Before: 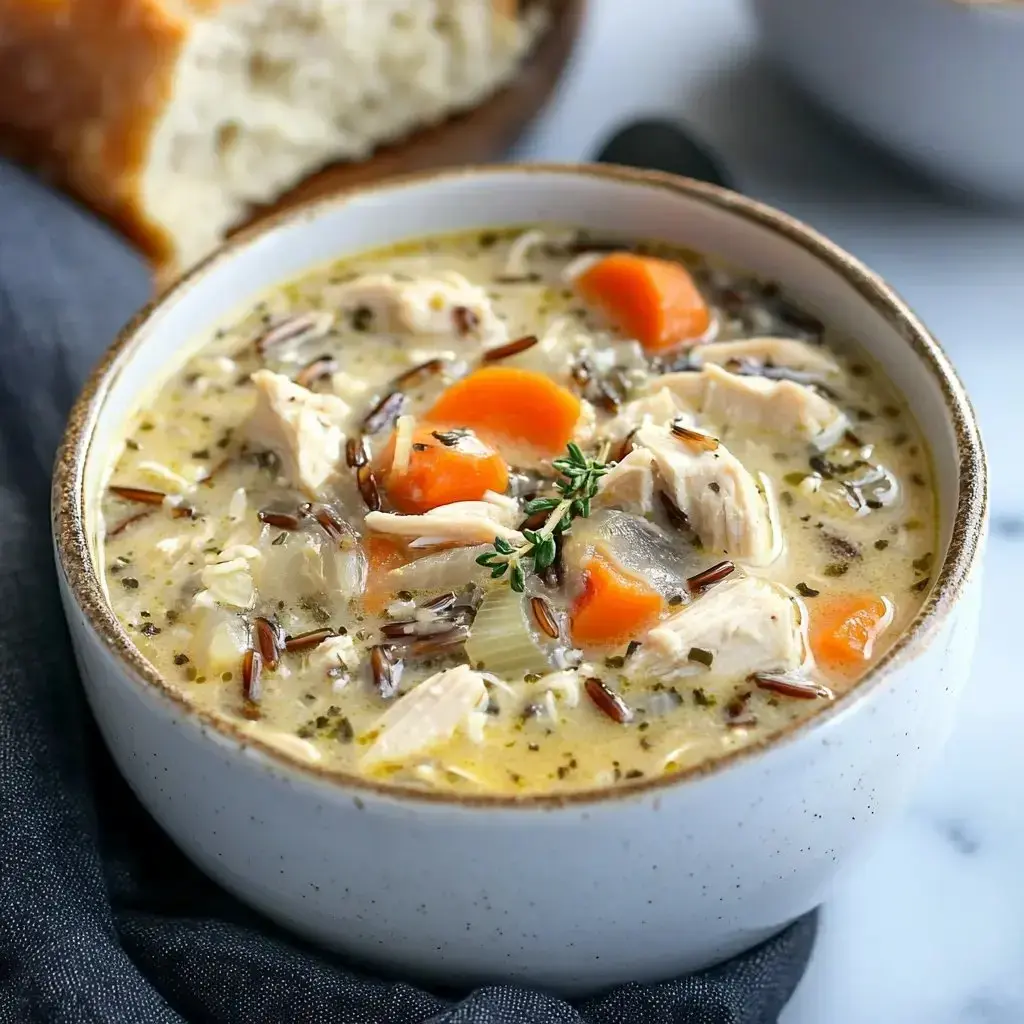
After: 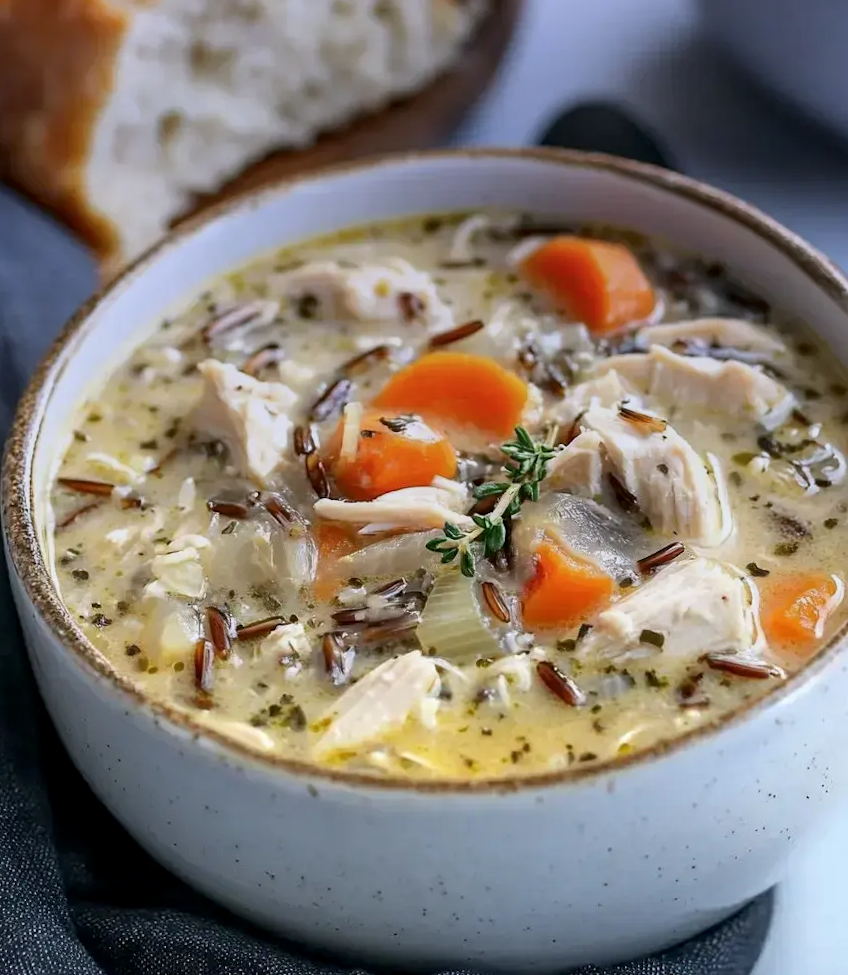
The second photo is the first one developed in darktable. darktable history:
local contrast: highlights 100%, shadows 100%, detail 120%, midtone range 0.2
graduated density: hue 238.83°, saturation 50%
crop and rotate: angle 1°, left 4.281%, top 0.642%, right 11.383%, bottom 2.486%
